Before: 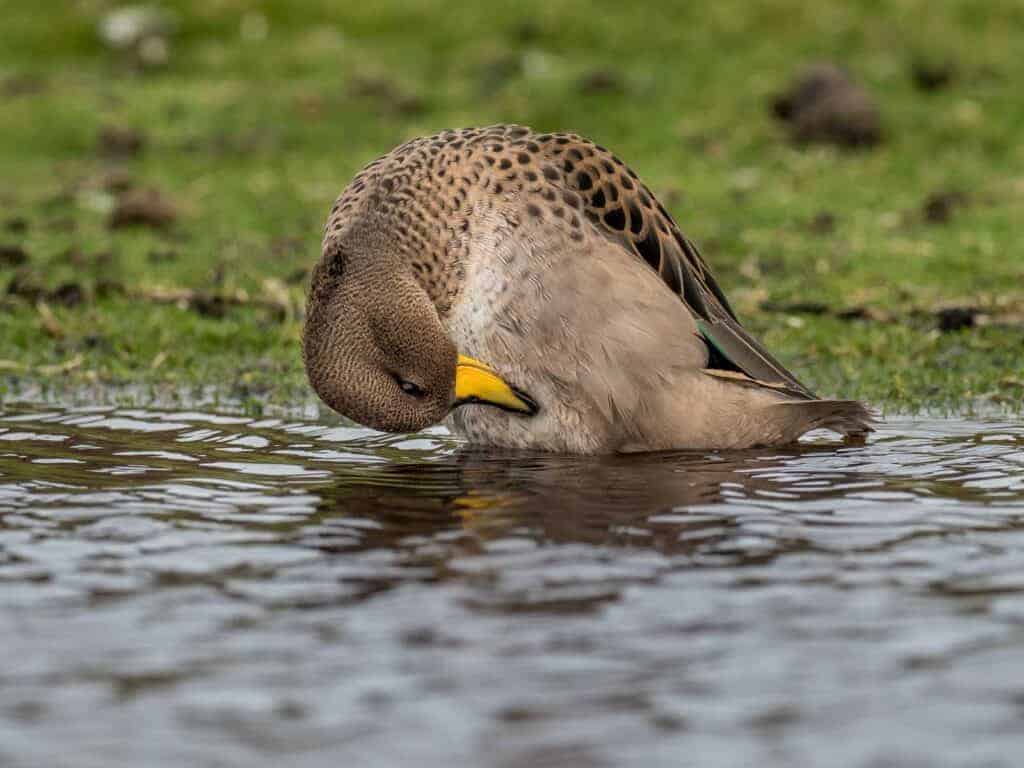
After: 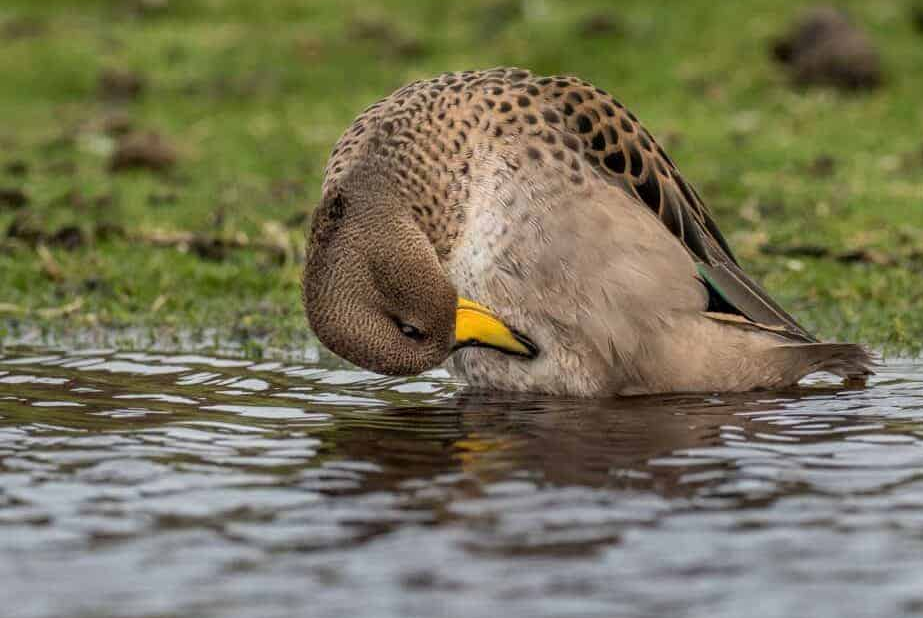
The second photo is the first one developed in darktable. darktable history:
crop: top 7.515%, right 9.787%, bottom 11.986%
